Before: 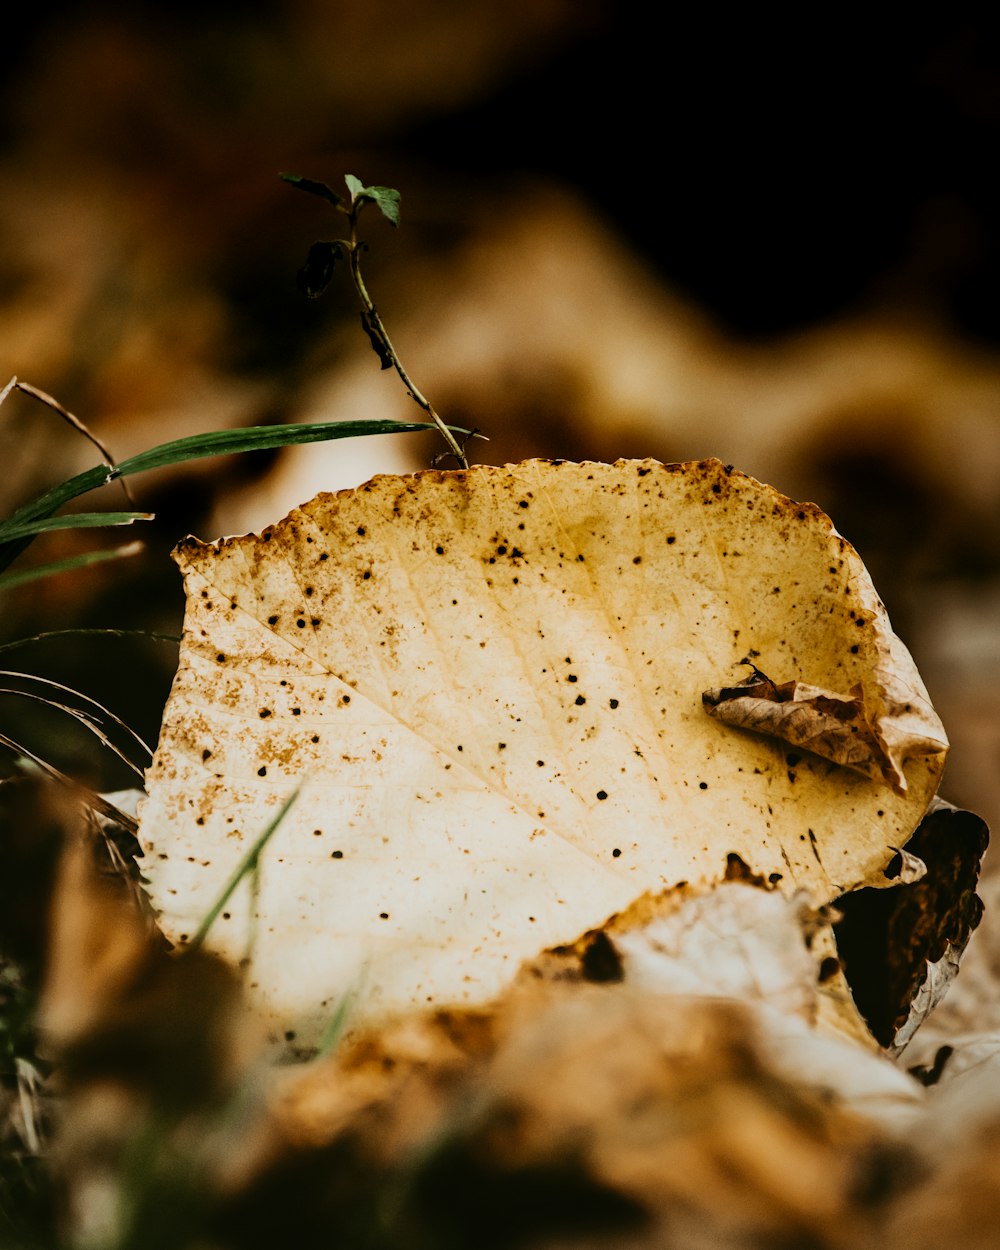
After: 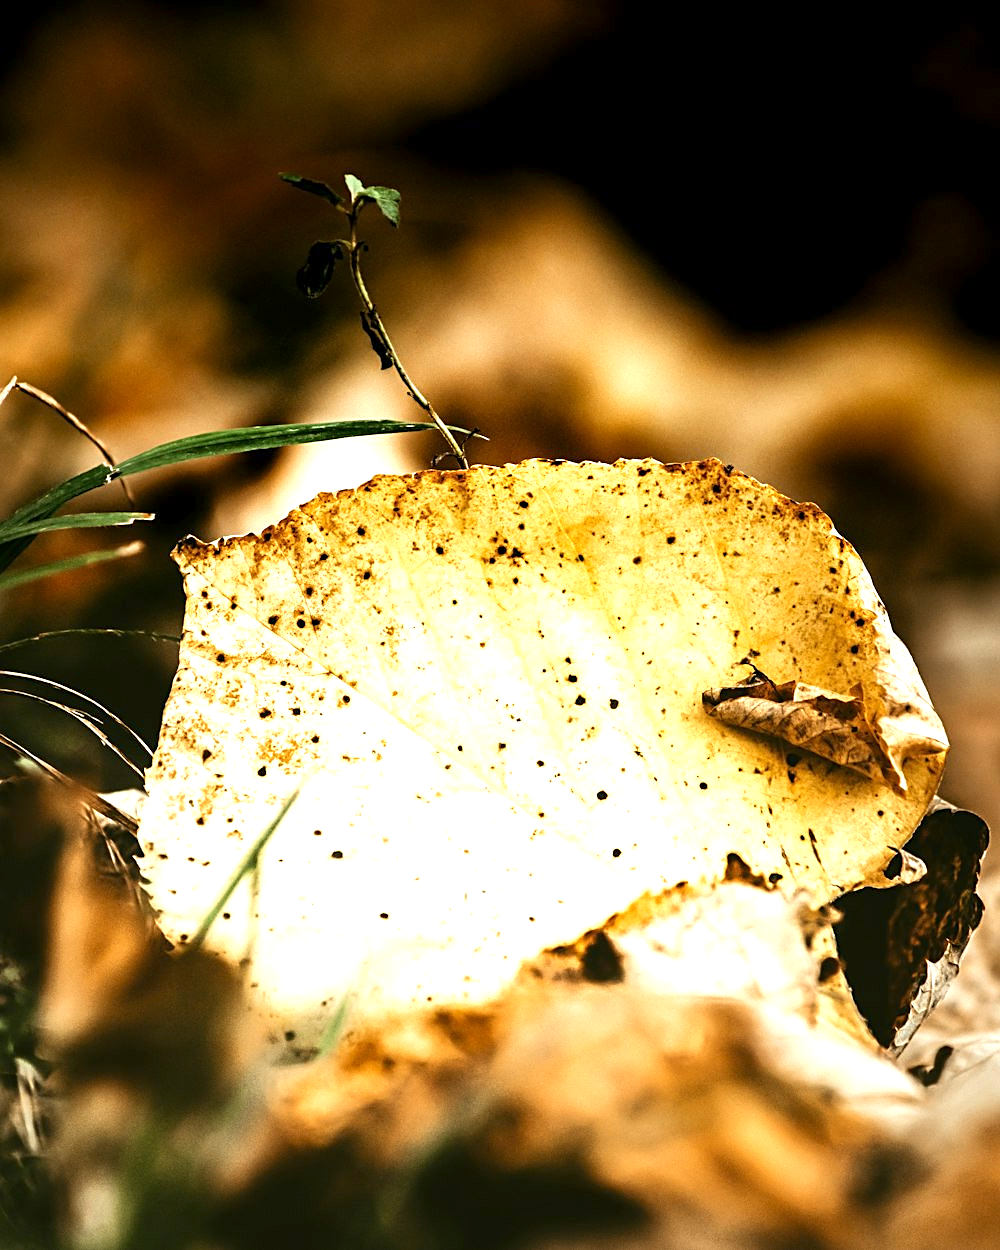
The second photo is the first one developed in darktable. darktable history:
sharpen: on, module defaults
exposure: exposure 1.224 EV, compensate exposure bias true, compensate highlight preservation false
